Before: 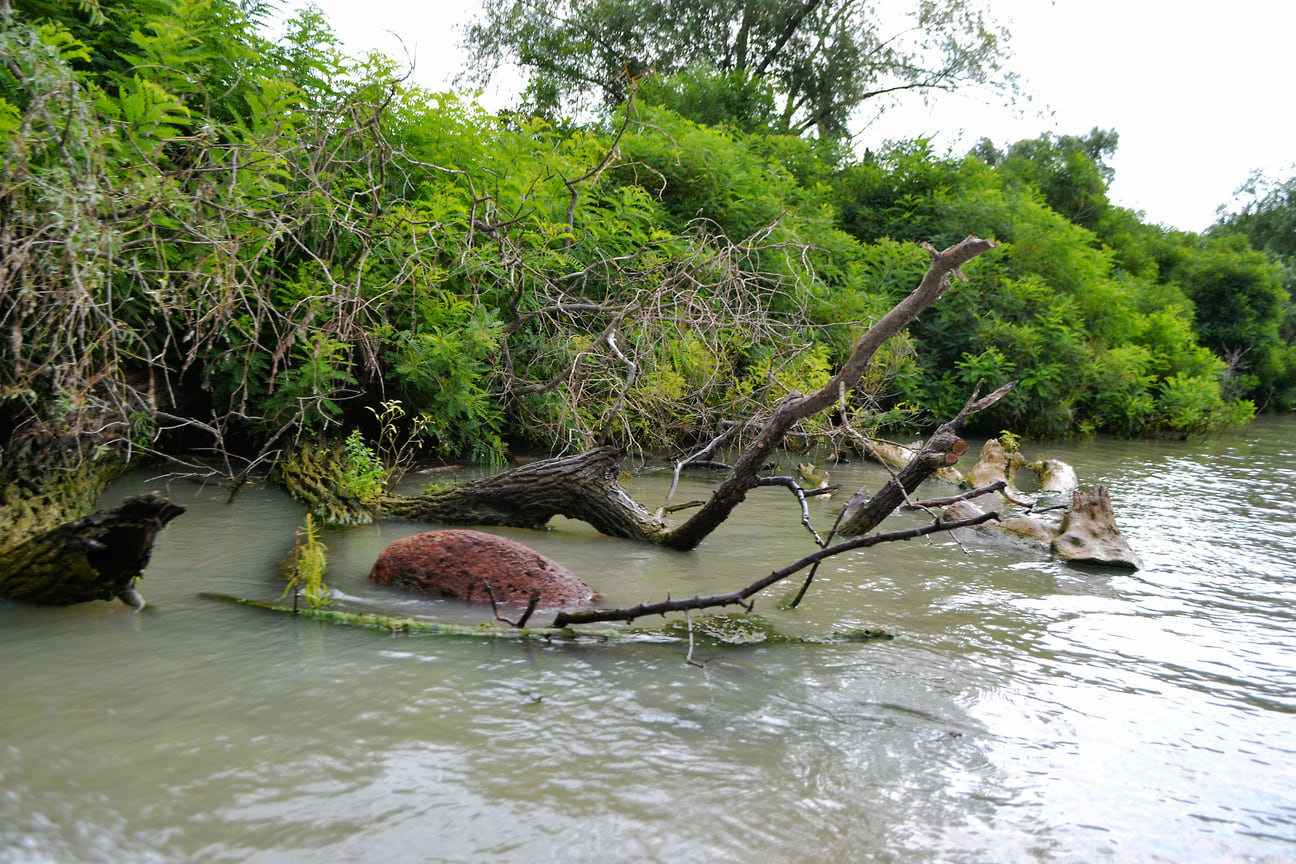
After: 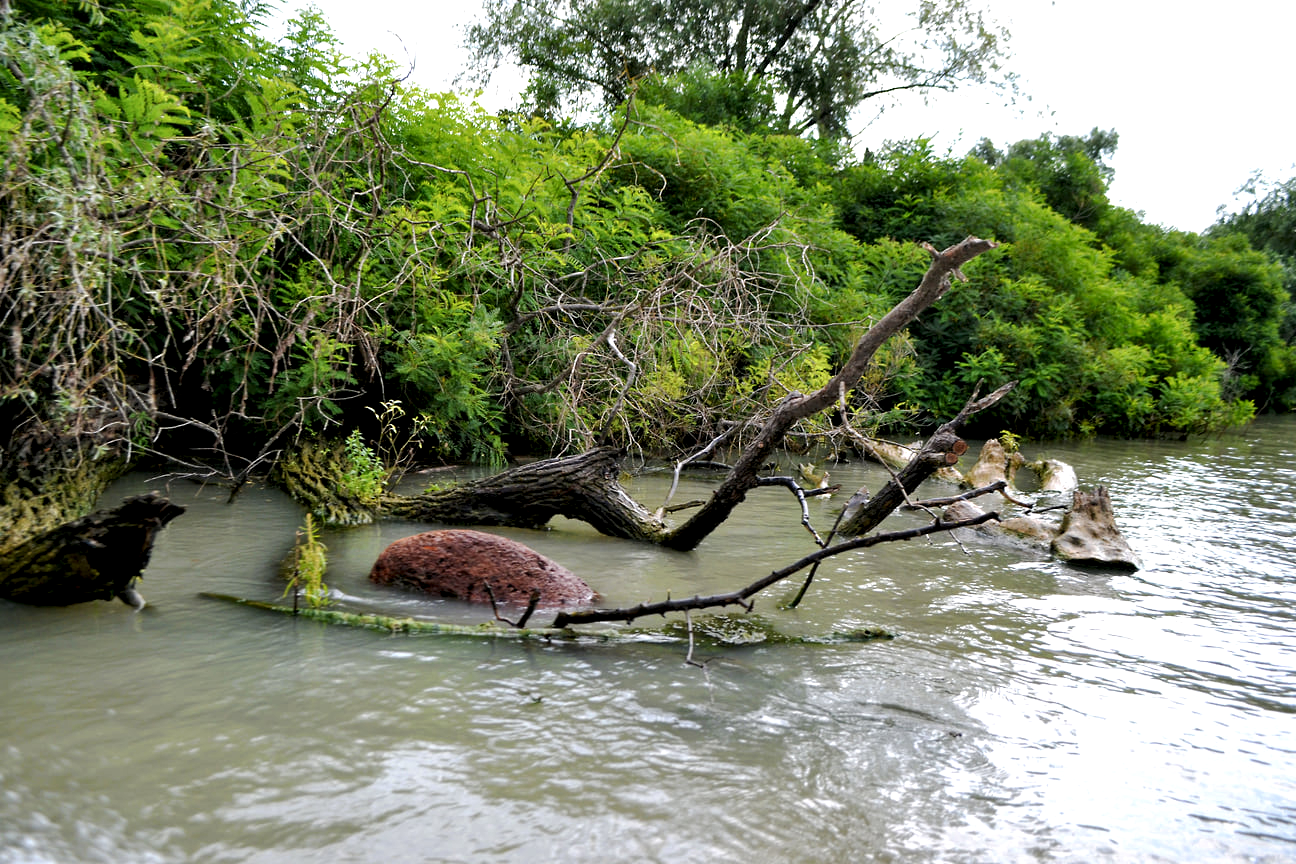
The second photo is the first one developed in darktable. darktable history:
local contrast: highlights 150%, shadows 139%, detail 140%, midtone range 0.26
